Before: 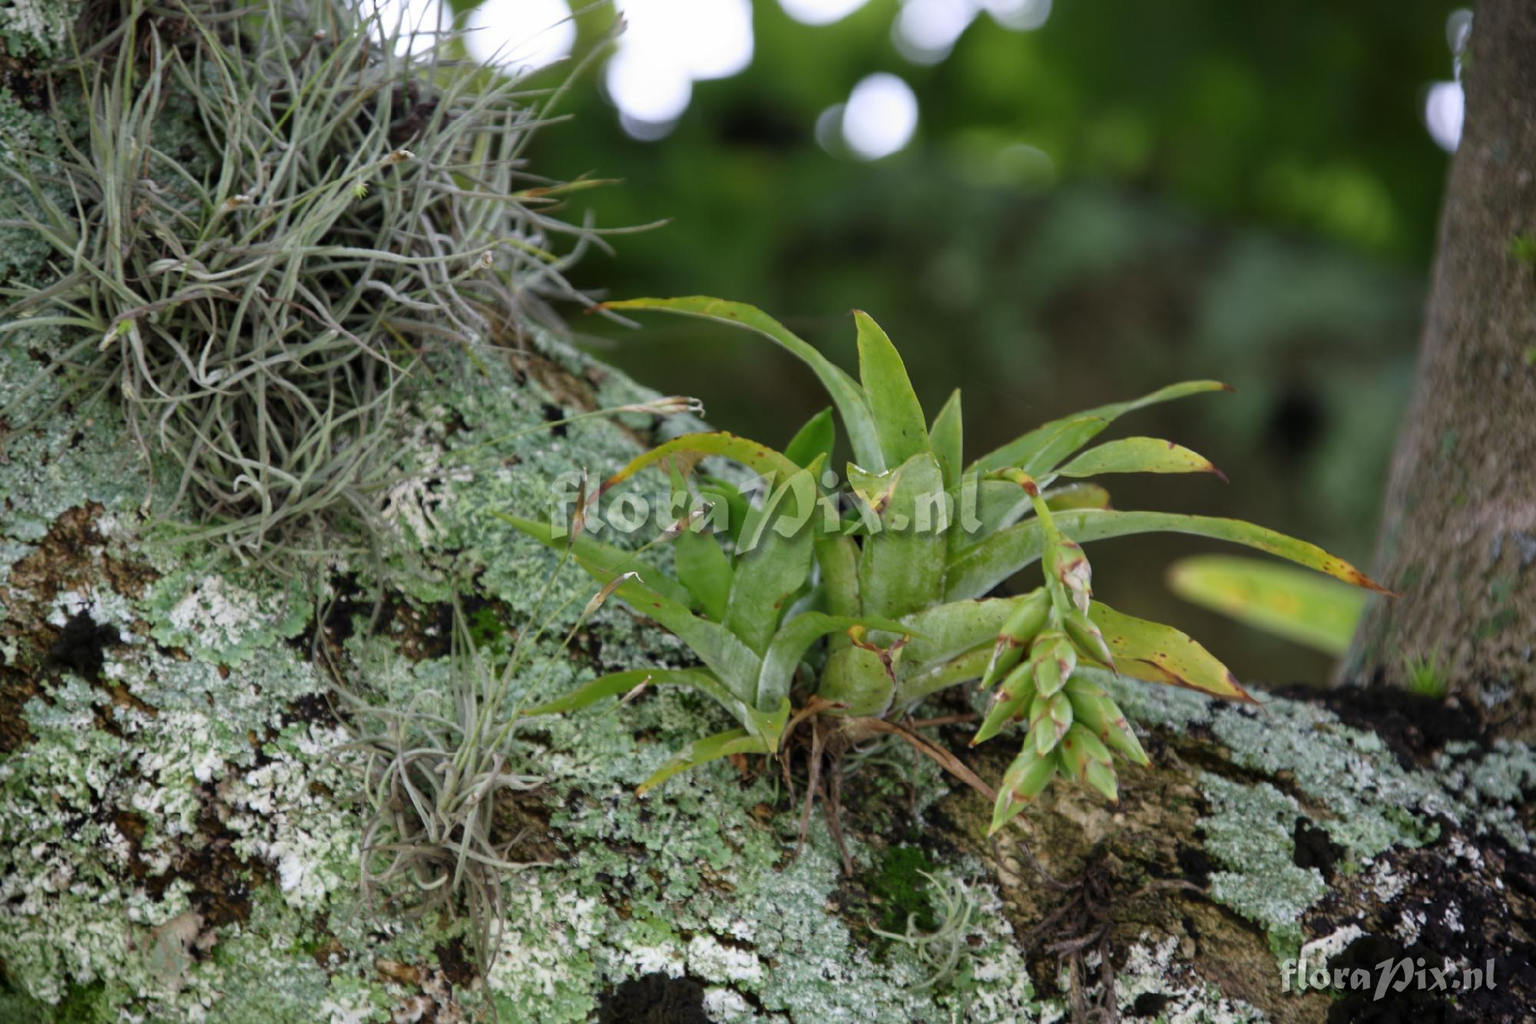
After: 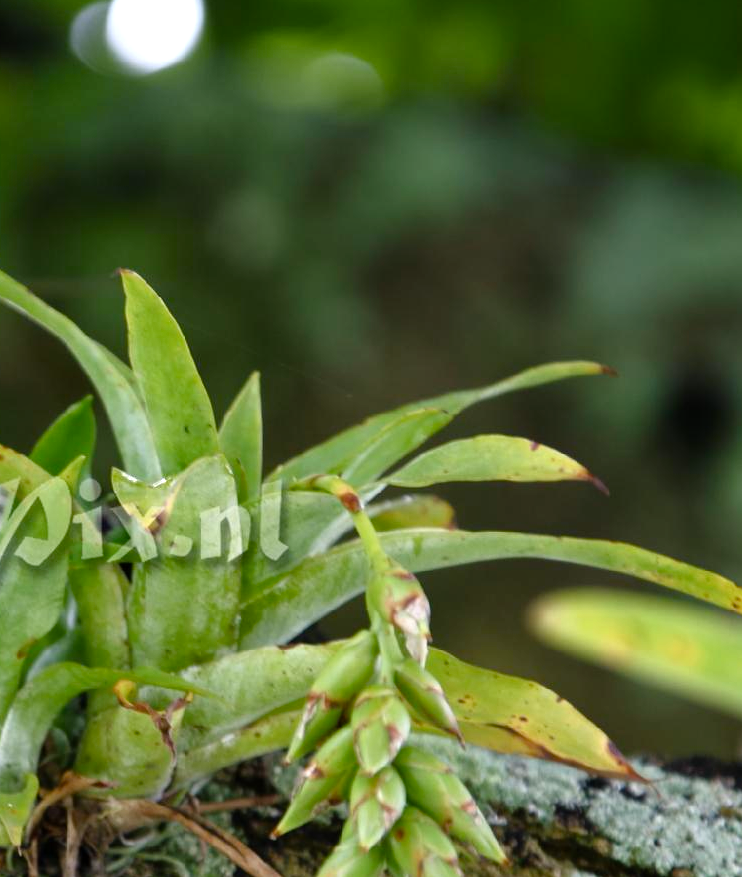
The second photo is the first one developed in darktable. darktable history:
tone equalizer: -8 EV -0.411 EV, -7 EV -0.415 EV, -6 EV -0.293 EV, -5 EV -0.248 EV, -3 EV 0.251 EV, -2 EV 0.322 EV, -1 EV 0.4 EV, +0 EV 0.423 EV
color balance rgb: shadows lift › chroma 1.048%, shadows lift › hue 214.43°, highlights gain › luminance 17.565%, linear chroma grading › global chroma 14.444%, perceptual saturation grading › global saturation 0.145%, perceptual saturation grading › highlights -19.891%, perceptual saturation grading › shadows 20.245%
crop and rotate: left 49.597%, top 10.122%, right 13.278%, bottom 24.02%
